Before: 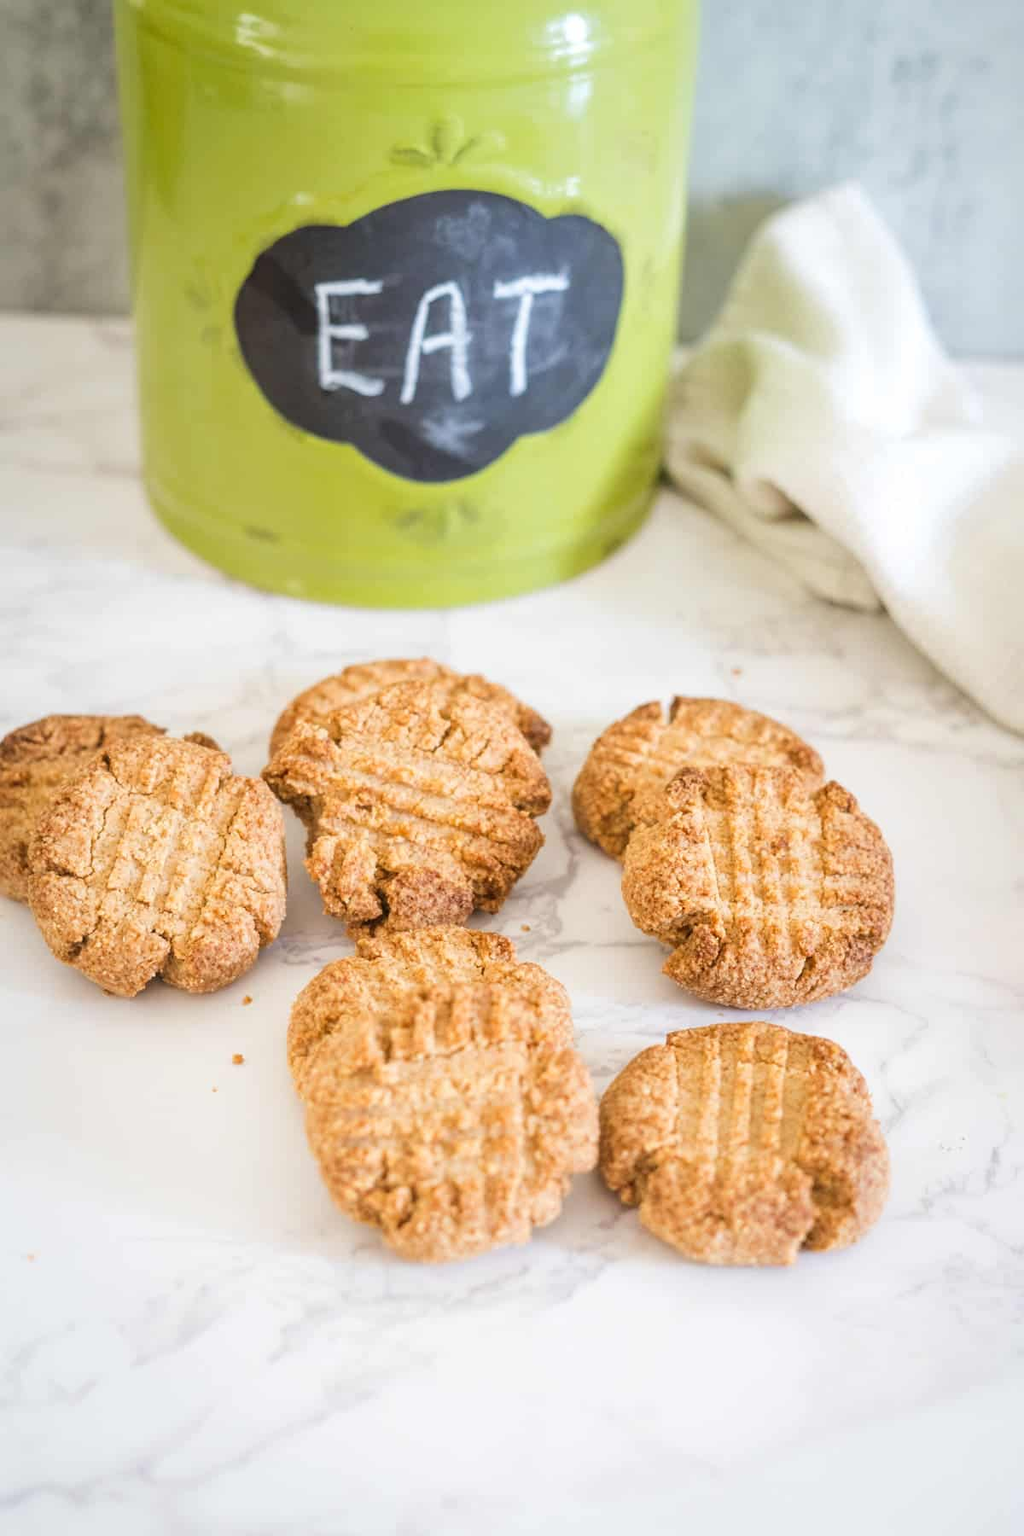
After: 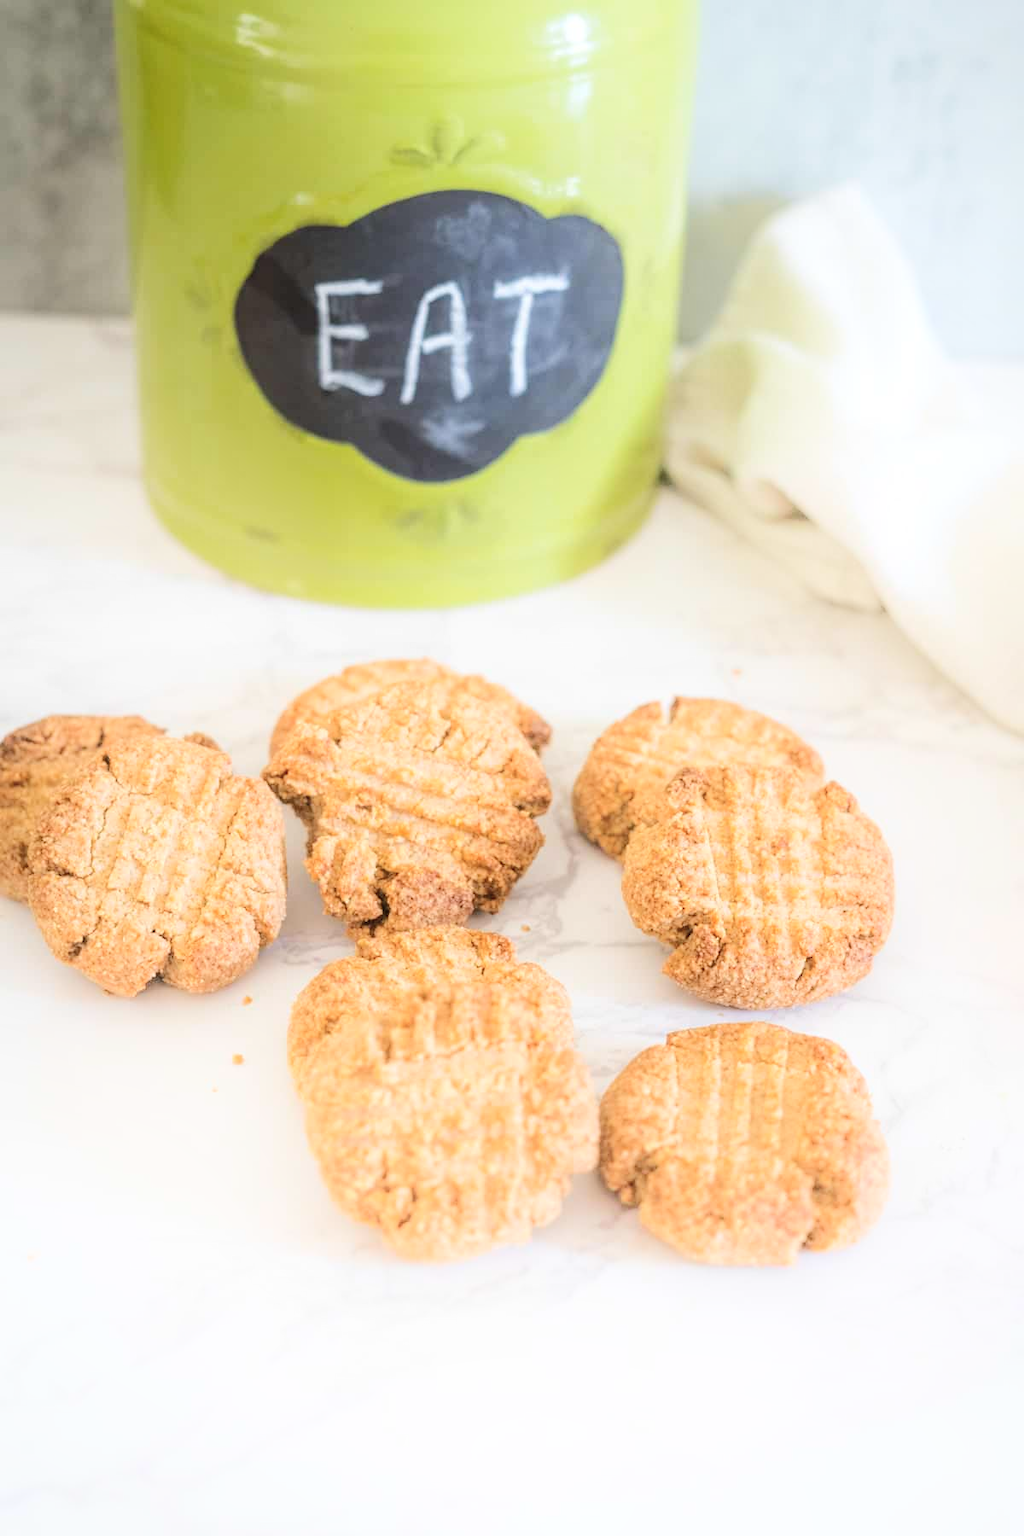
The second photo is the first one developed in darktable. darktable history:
shadows and highlights: shadows -41.79, highlights 63.77, soften with gaussian
